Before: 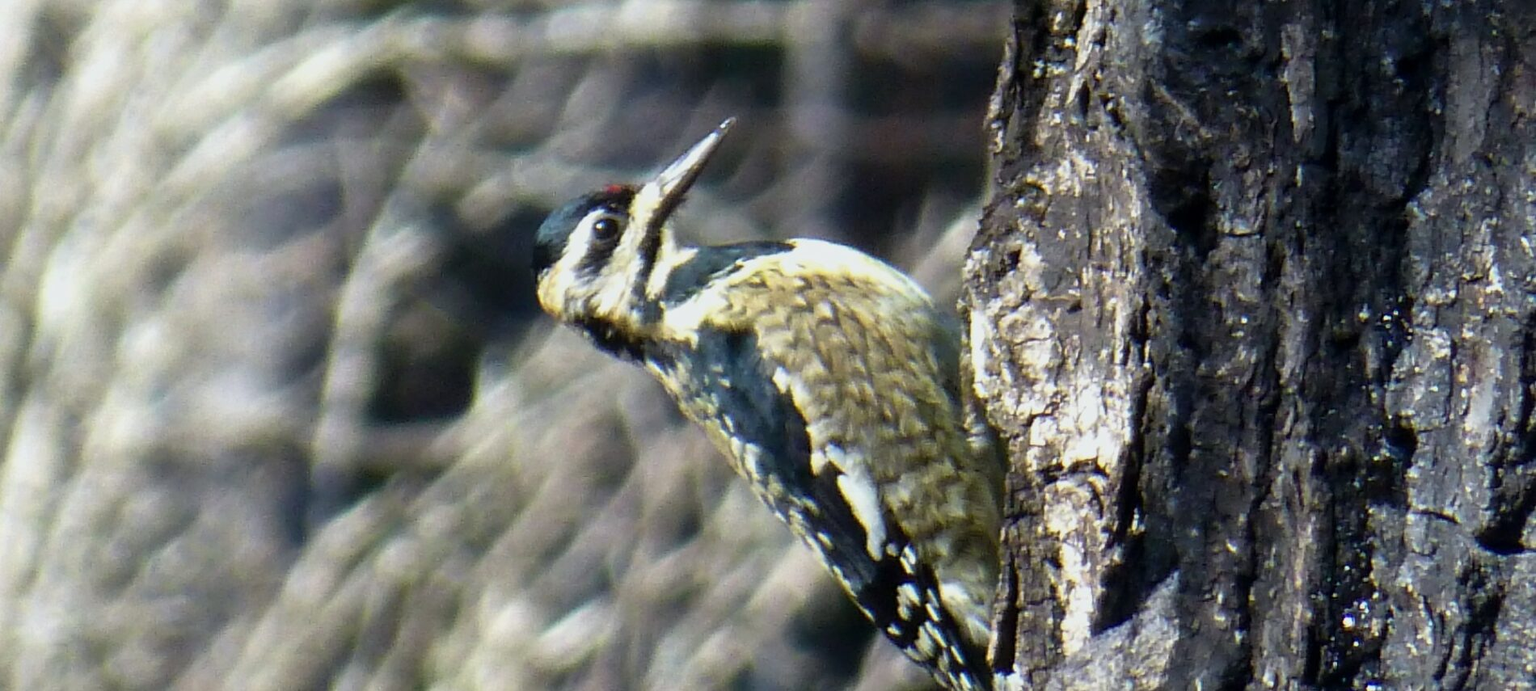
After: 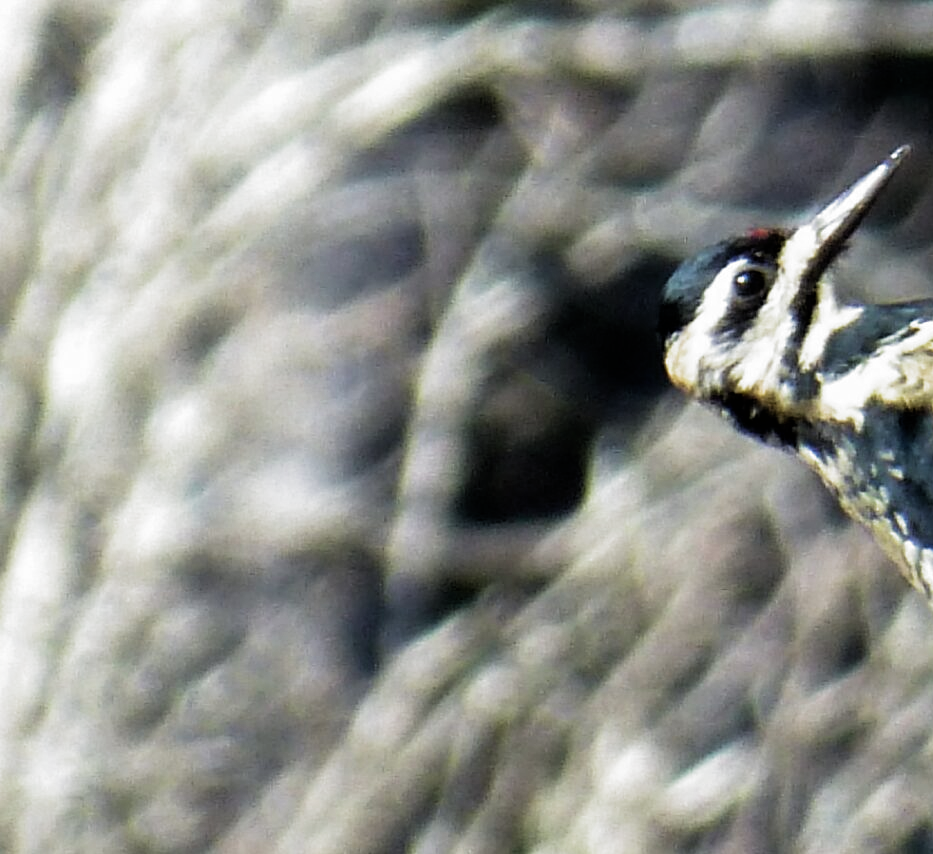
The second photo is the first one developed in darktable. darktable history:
crop and rotate: left 0%, top 0%, right 50.845%
filmic rgb: black relative exposure -8.2 EV, white relative exposure 2.2 EV, threshold 3 EV, hardness 7.11, latitude 75%, contrast 1.325, highlights saturation mix -2%, shadows ↔ highlights balance 30%, preserve chrominance RGB euclidean norm, color science v5 (2021), contrast in shadows safe, contrast in highlights safe, enable highlight reconstruction true
